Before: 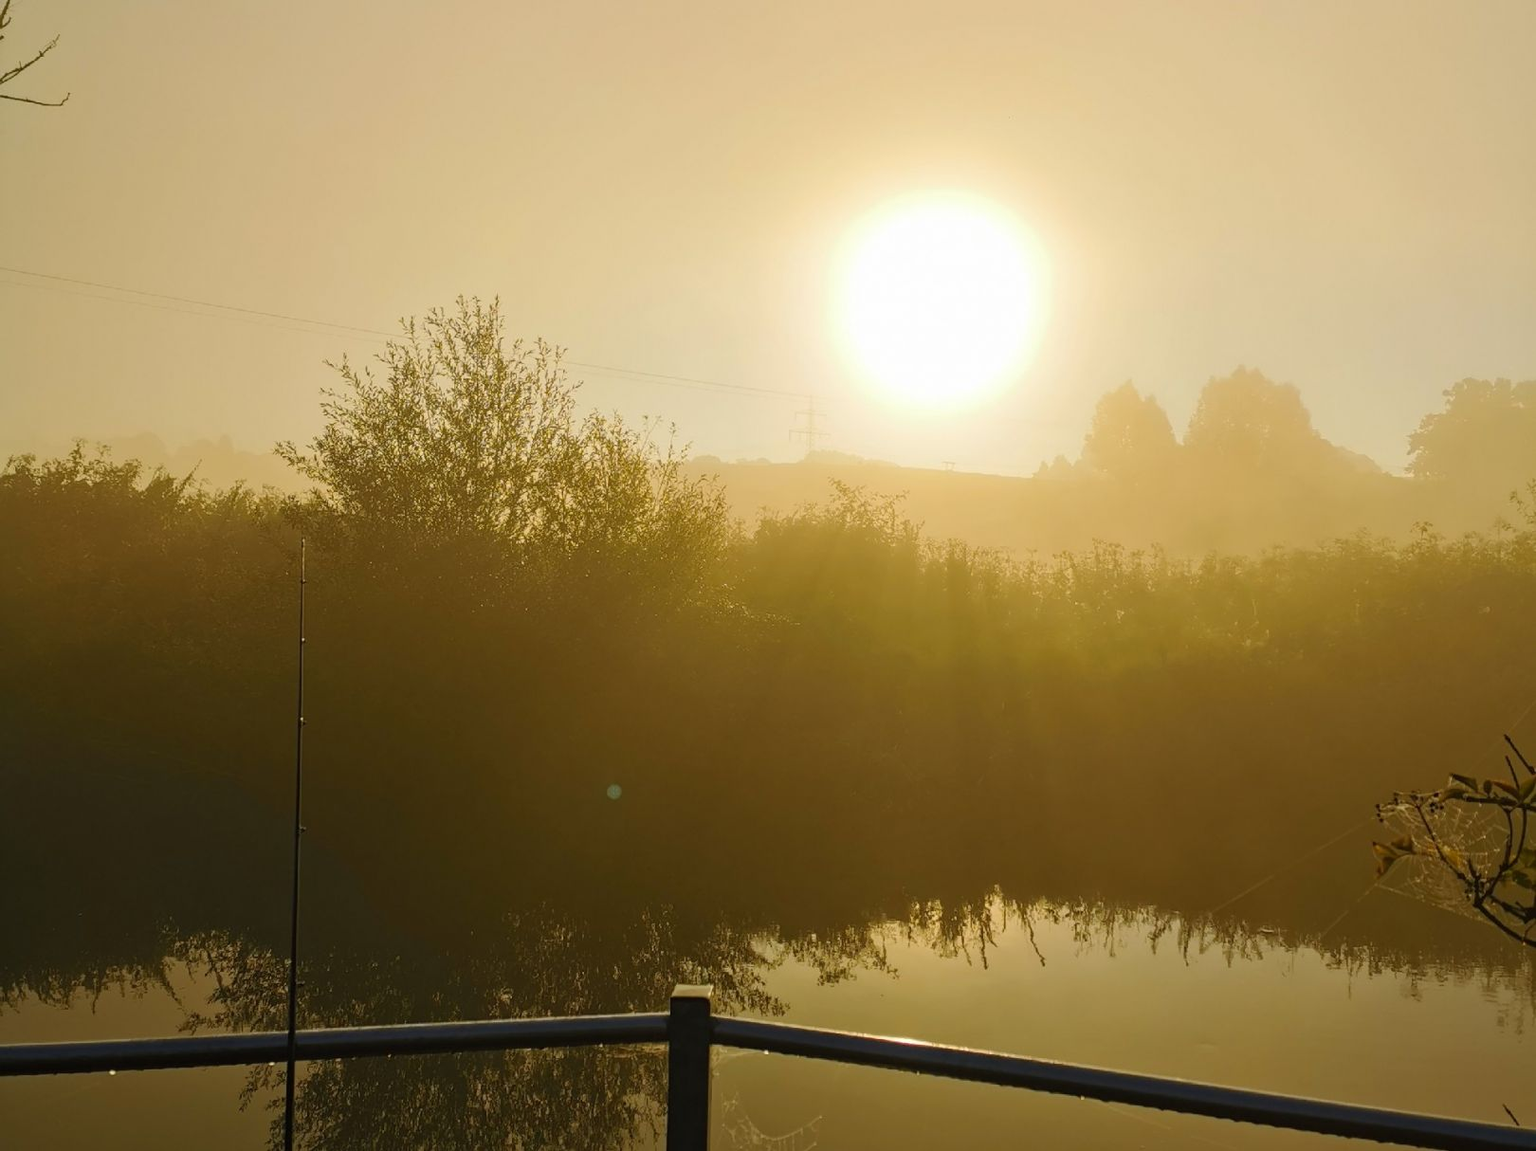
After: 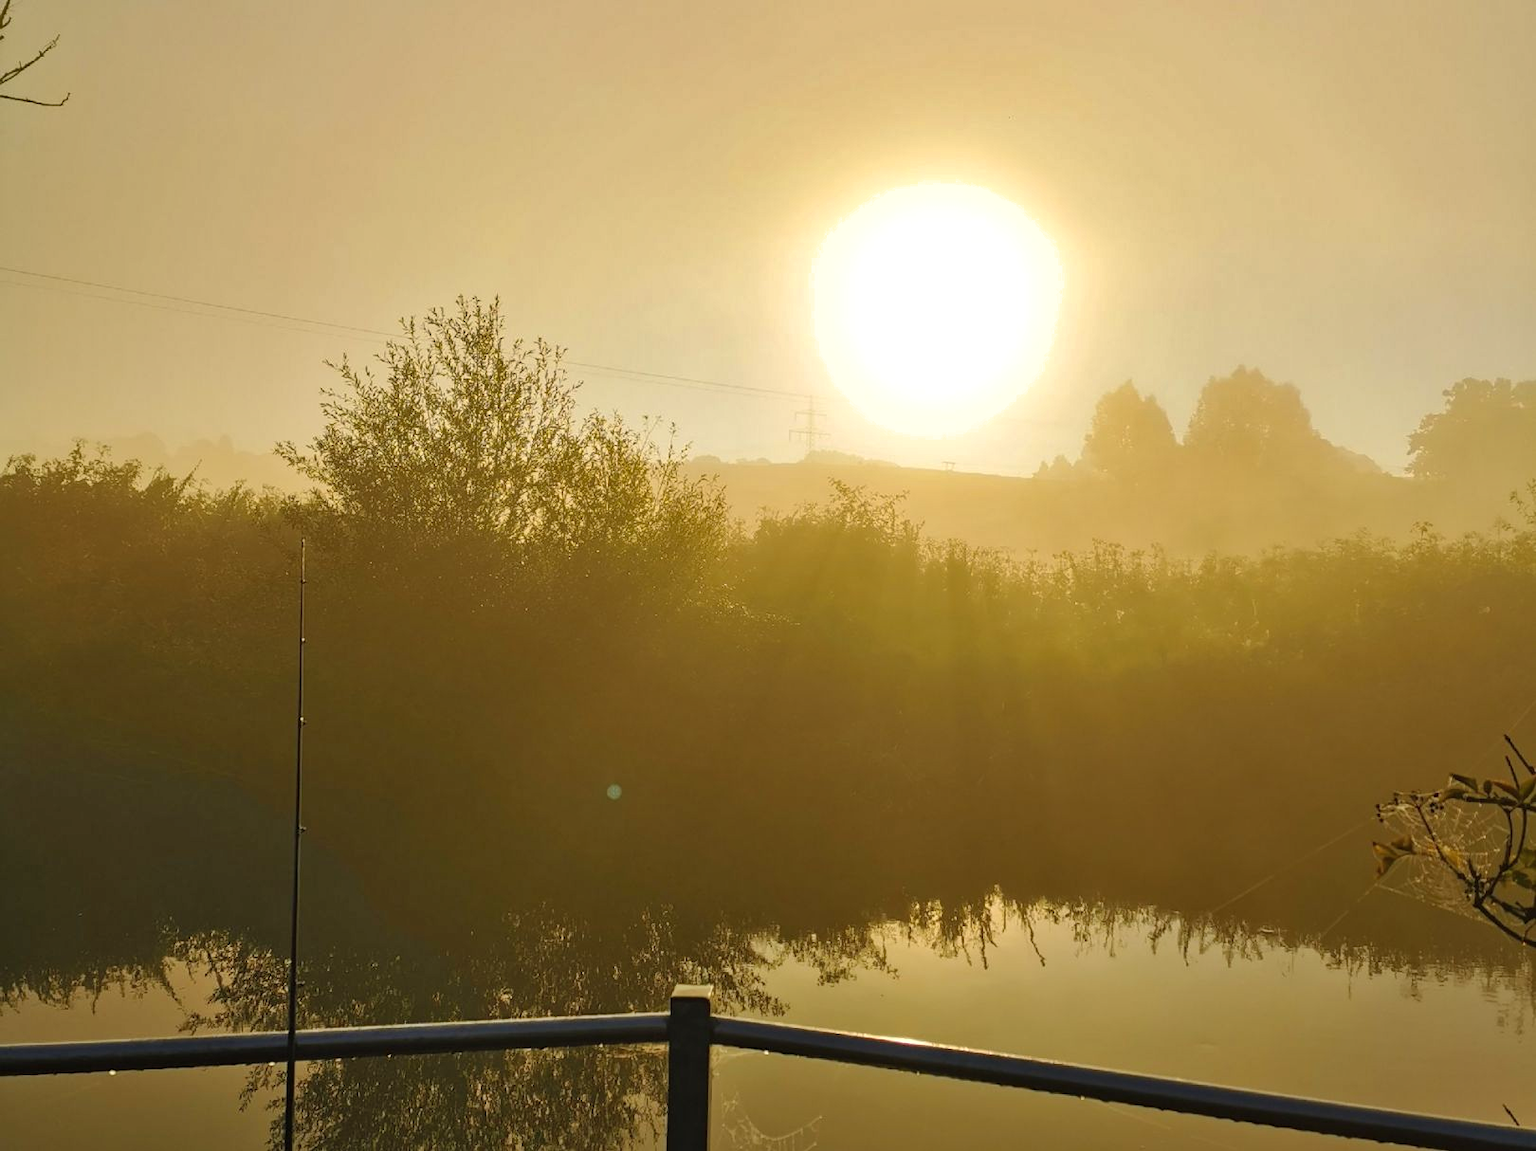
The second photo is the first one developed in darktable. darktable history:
exposure: exposure 0.207 EV, compensate highlight preservation false
shadows and highlights: low approximation 0.01, soften with gaussian
